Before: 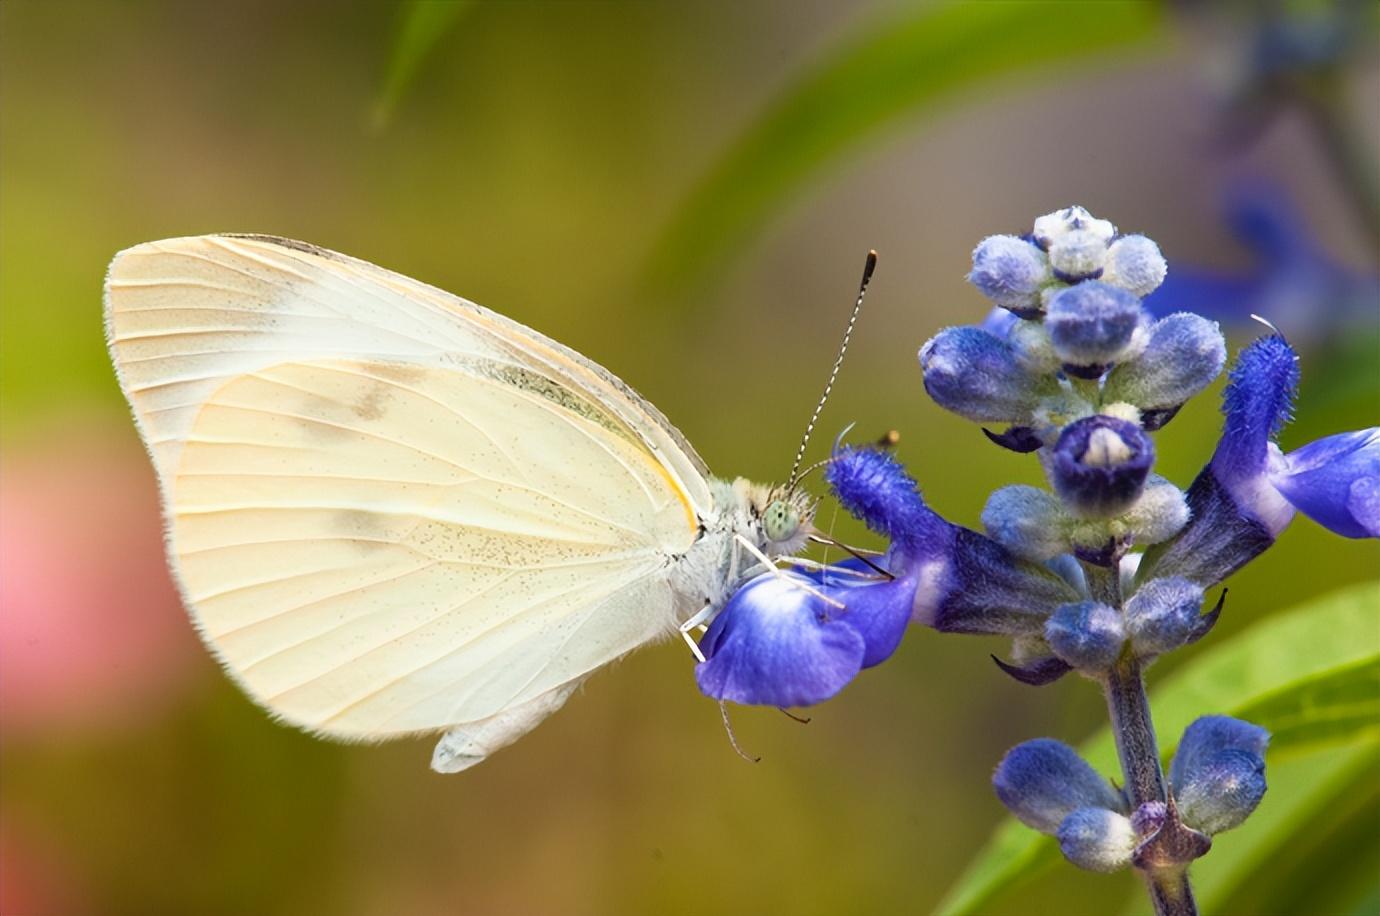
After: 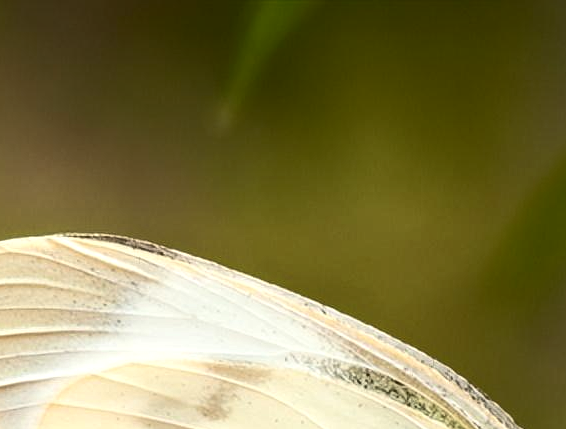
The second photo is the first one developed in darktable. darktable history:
exposure: compensate highlight preservation false
crop and rotate: left 11.238%, top 0.059%, right 47.719%, bottom 53.004%
local contrast: on, module defaults
color balance rgb: perceptual saturation grading › global saturation 0.265%, perceptual saturation grading › highlights -15.46%, perceptual saturation grading › shadows 25.69%, perceptual brilliance grading › highlights 3.943%, perceptual brilliance grading › mid-tones -17.499%, perceptual brilliance grading › shadows -42.151%, global vibrance 20%
